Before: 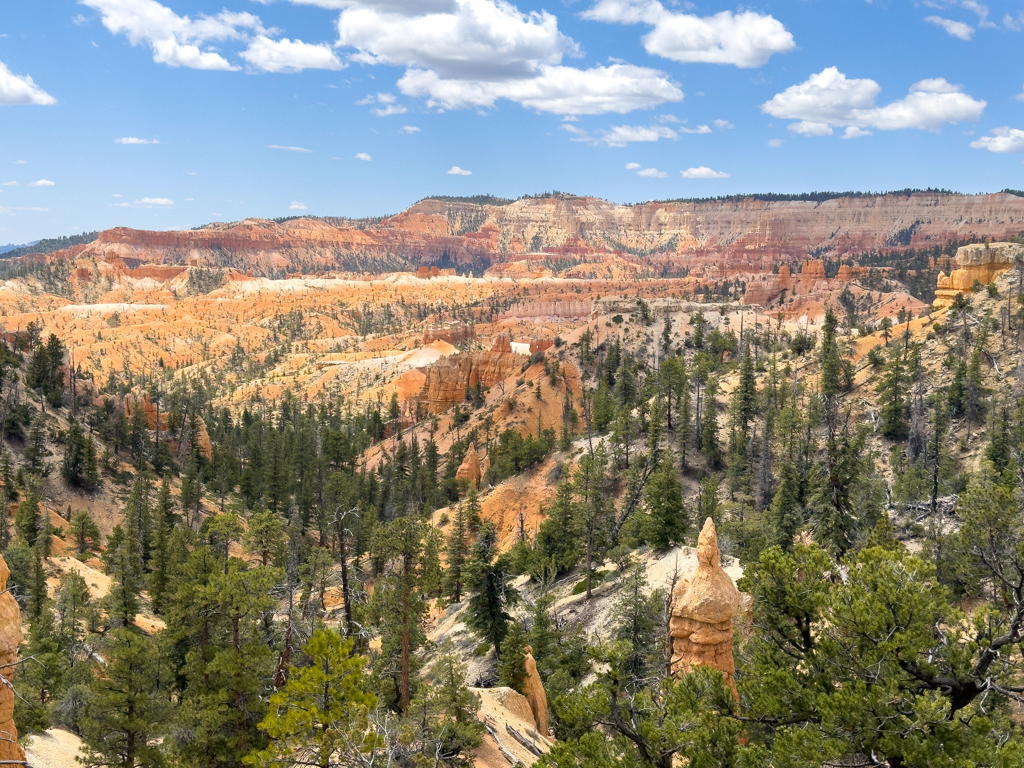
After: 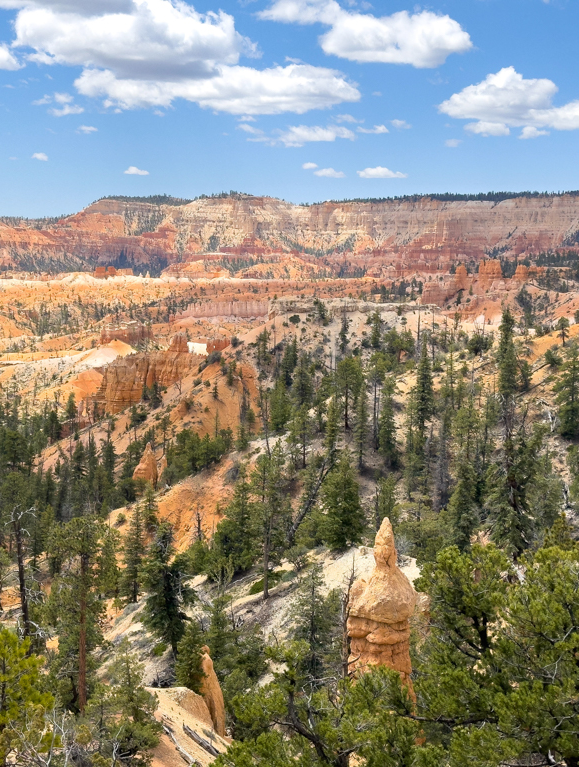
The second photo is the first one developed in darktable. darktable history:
crop: left 31.544%, top 0.004%, right 11.911%
